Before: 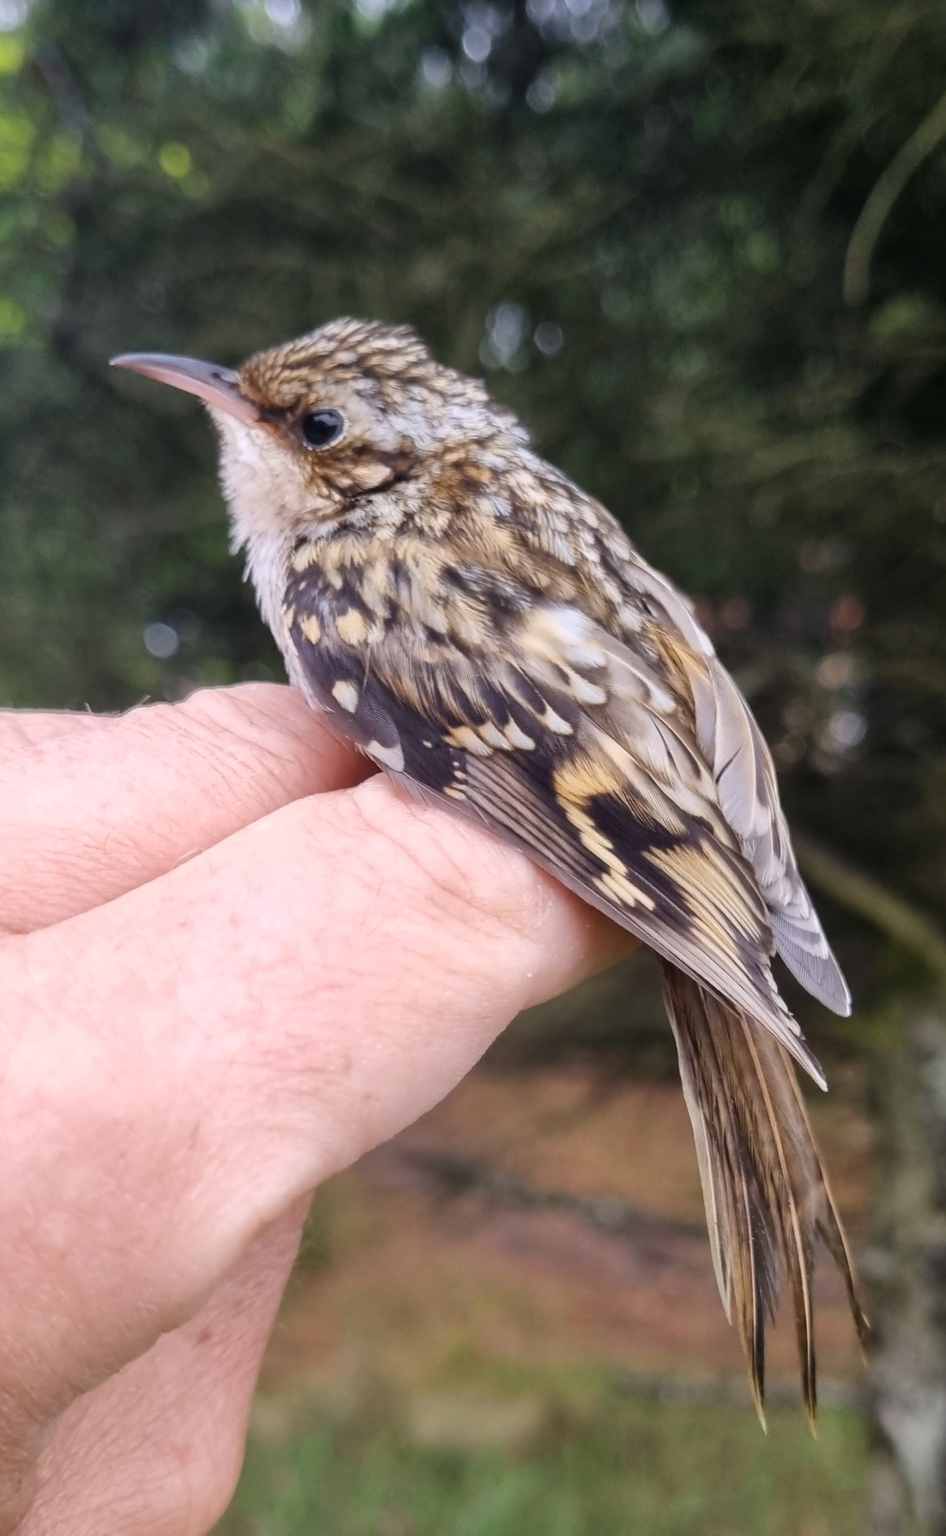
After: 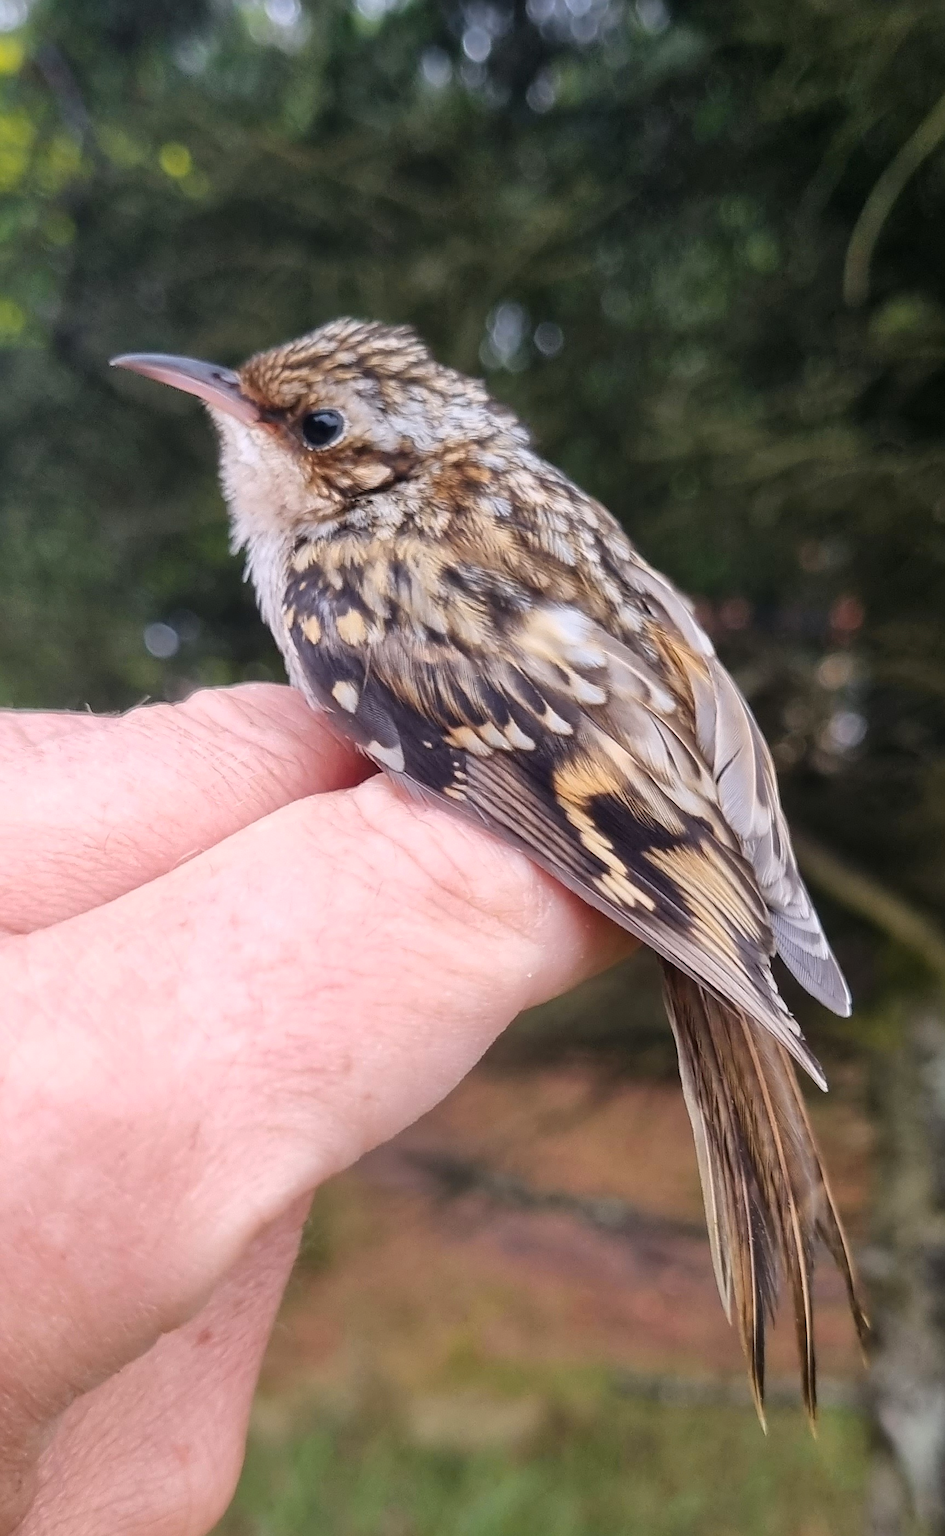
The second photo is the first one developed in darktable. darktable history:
sharpen: on, module defaults
color zones: curves: ch1 [(0.239, 0.552) (0.75, 0.5)]; ch2 [(0.25, 0.462) (0.749, 0.457)]
color calibration: illuminant same as pipeline (D50), adaptation XYZ, x 0.346, y 0.358, temperature 5010.78 K
